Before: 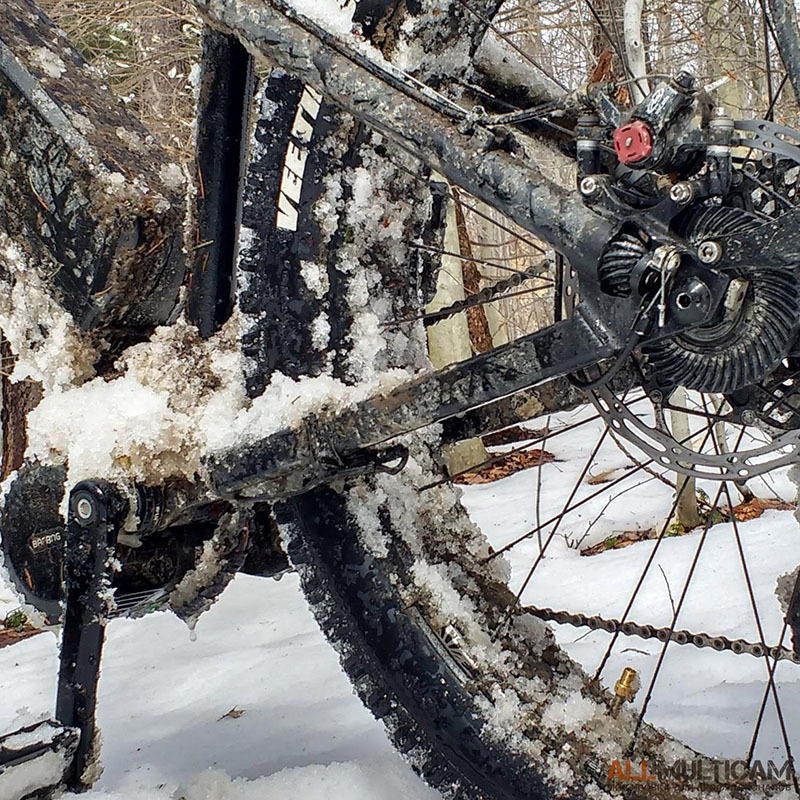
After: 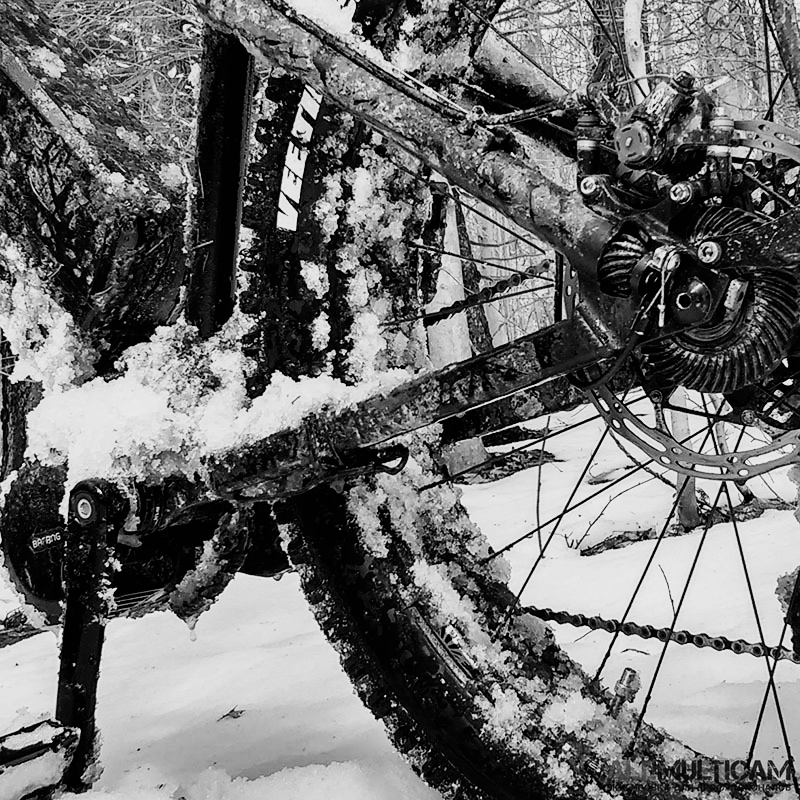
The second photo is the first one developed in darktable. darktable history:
sigmoid: contrast 2, skew -0.2, preserve hue 0%, red attenuation 0.1, red rotation 0.035, green attenuation 0.1, green rotation -0.017, blue attenuation 0.15, blue rotation -0.052, base primaries Rec2020
monochrome: on, module defaults
